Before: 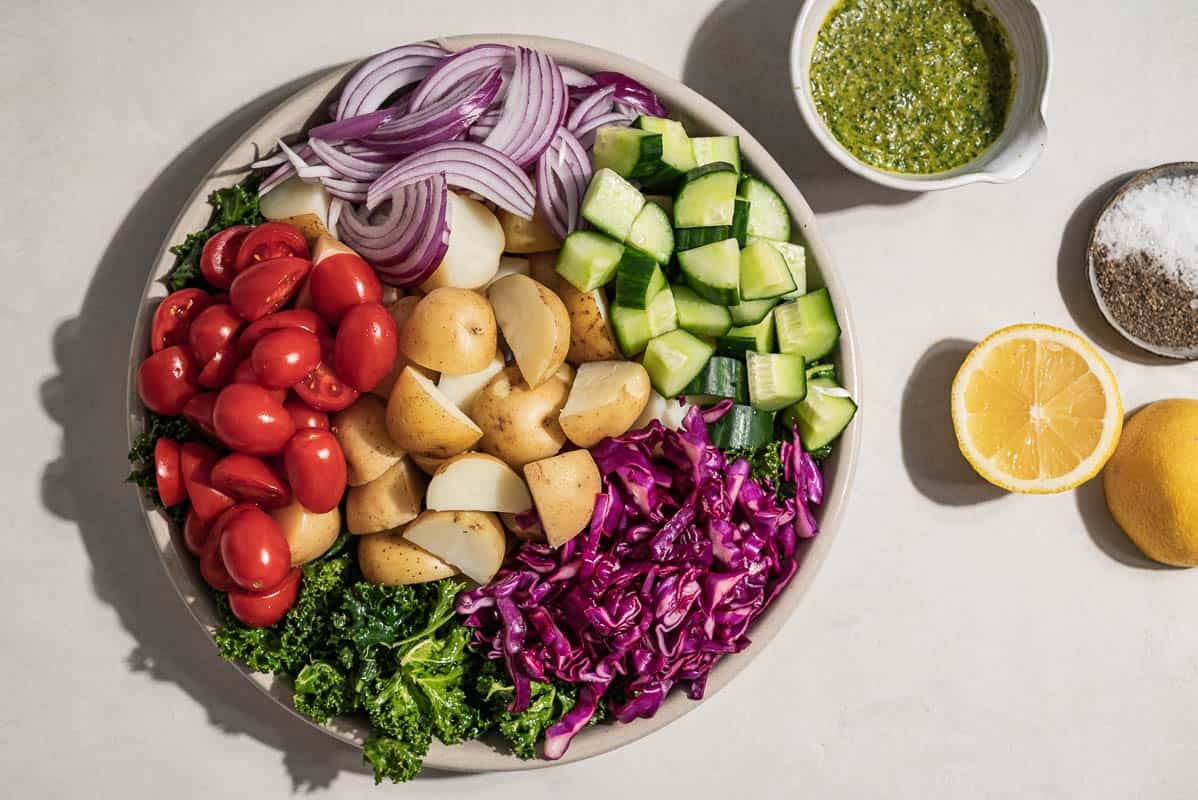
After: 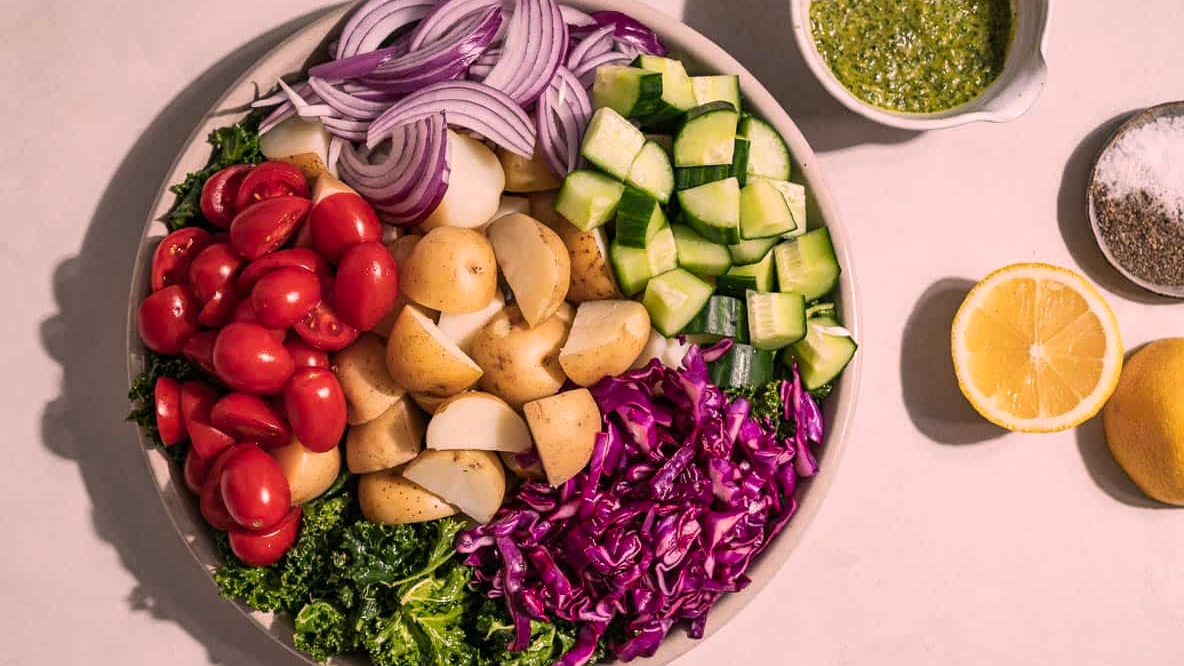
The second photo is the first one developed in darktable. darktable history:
crop: top 7.625%, bottom 8.027%
color correction: highlights a* 14.52, highlights b* 4.84
